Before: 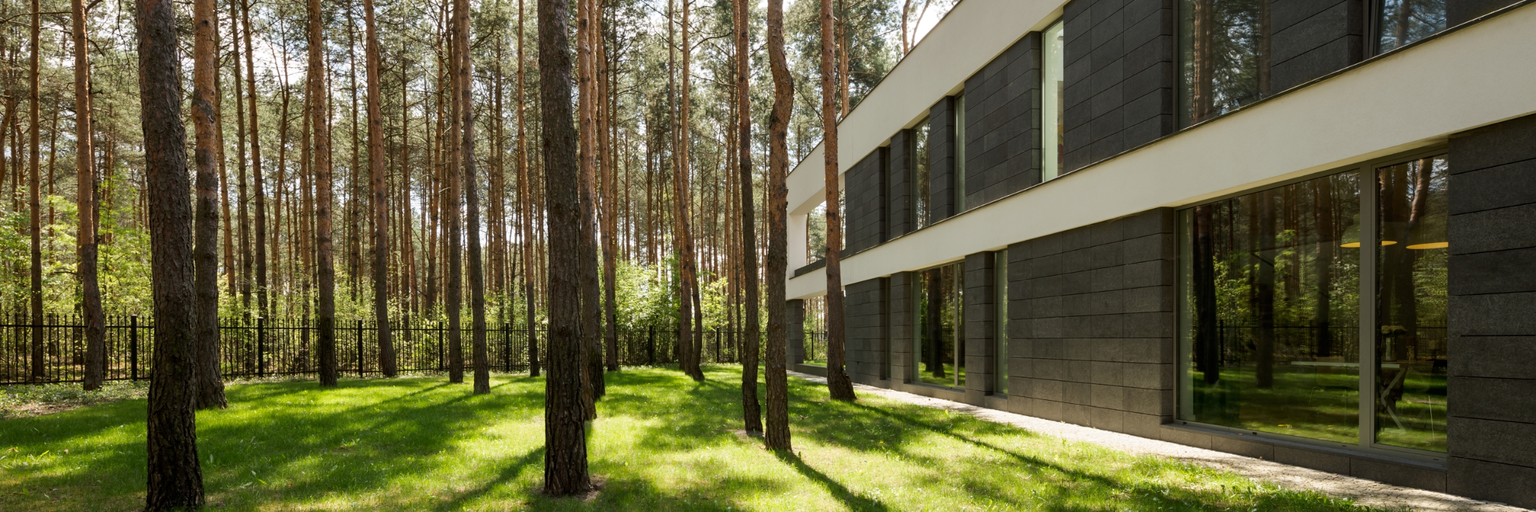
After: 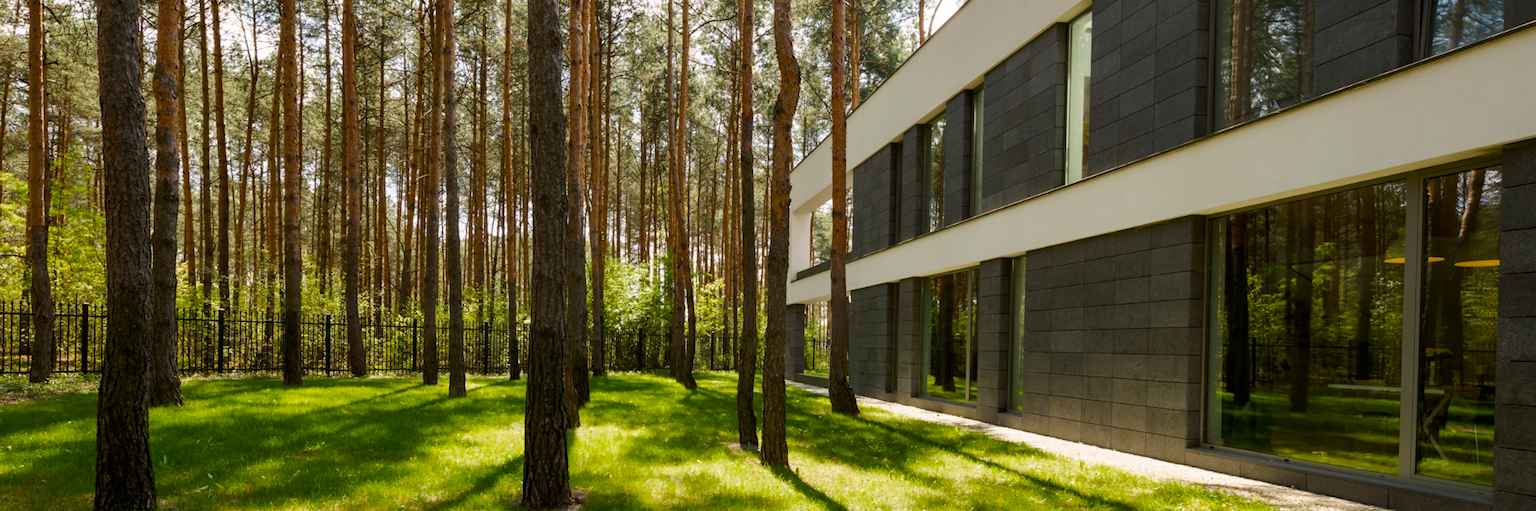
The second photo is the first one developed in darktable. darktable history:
color balance rgb: highlights gain › chroma 0.293%, highlights gain › hue 330.31°, white fulcrum 1.01 EV, perceptual saturation grading › global saturation 19.865%, saturation formula JzAzBz (2021)
crop and rotate: angle -1.43°
